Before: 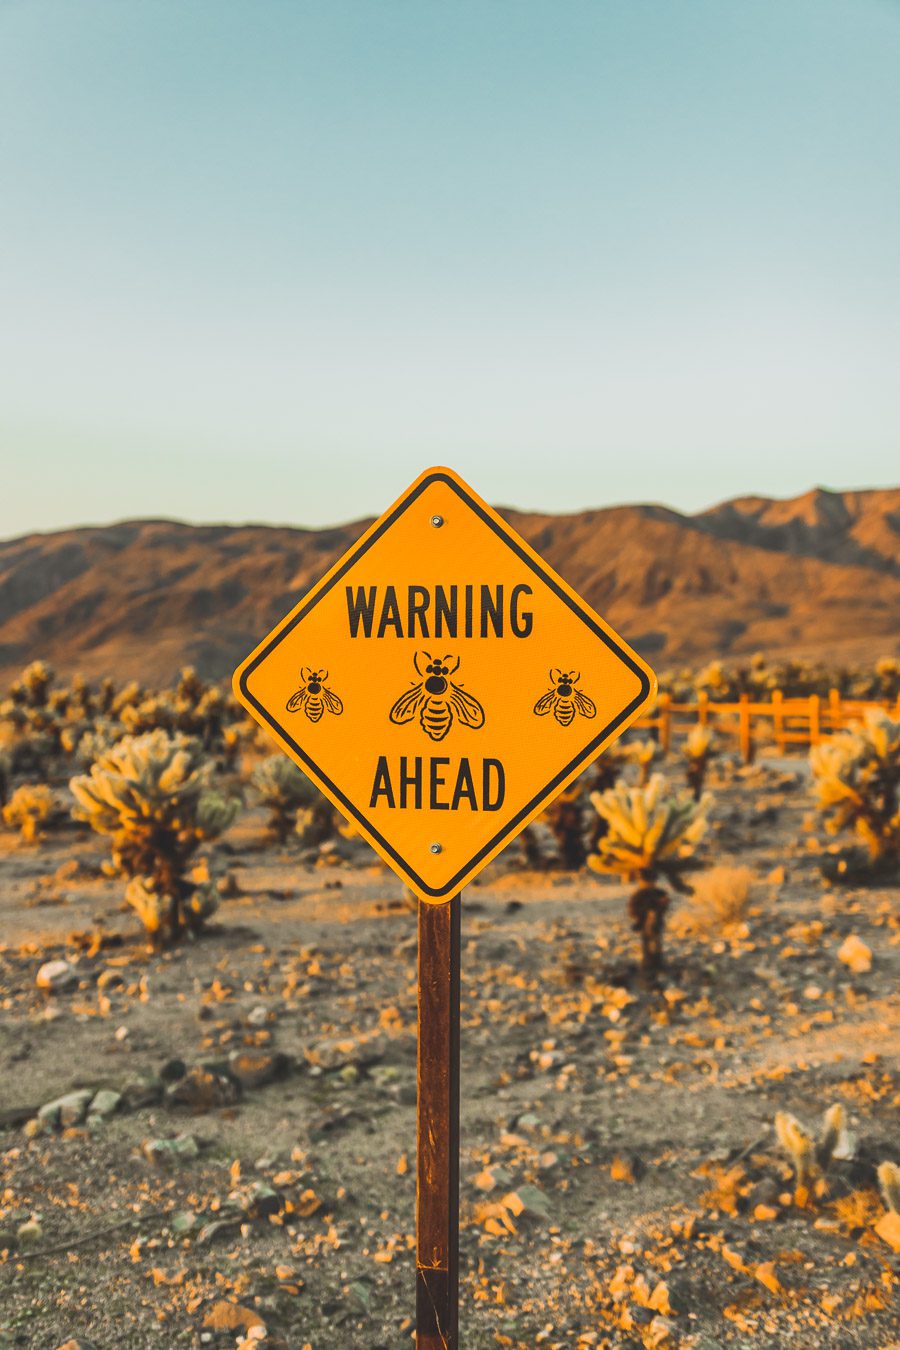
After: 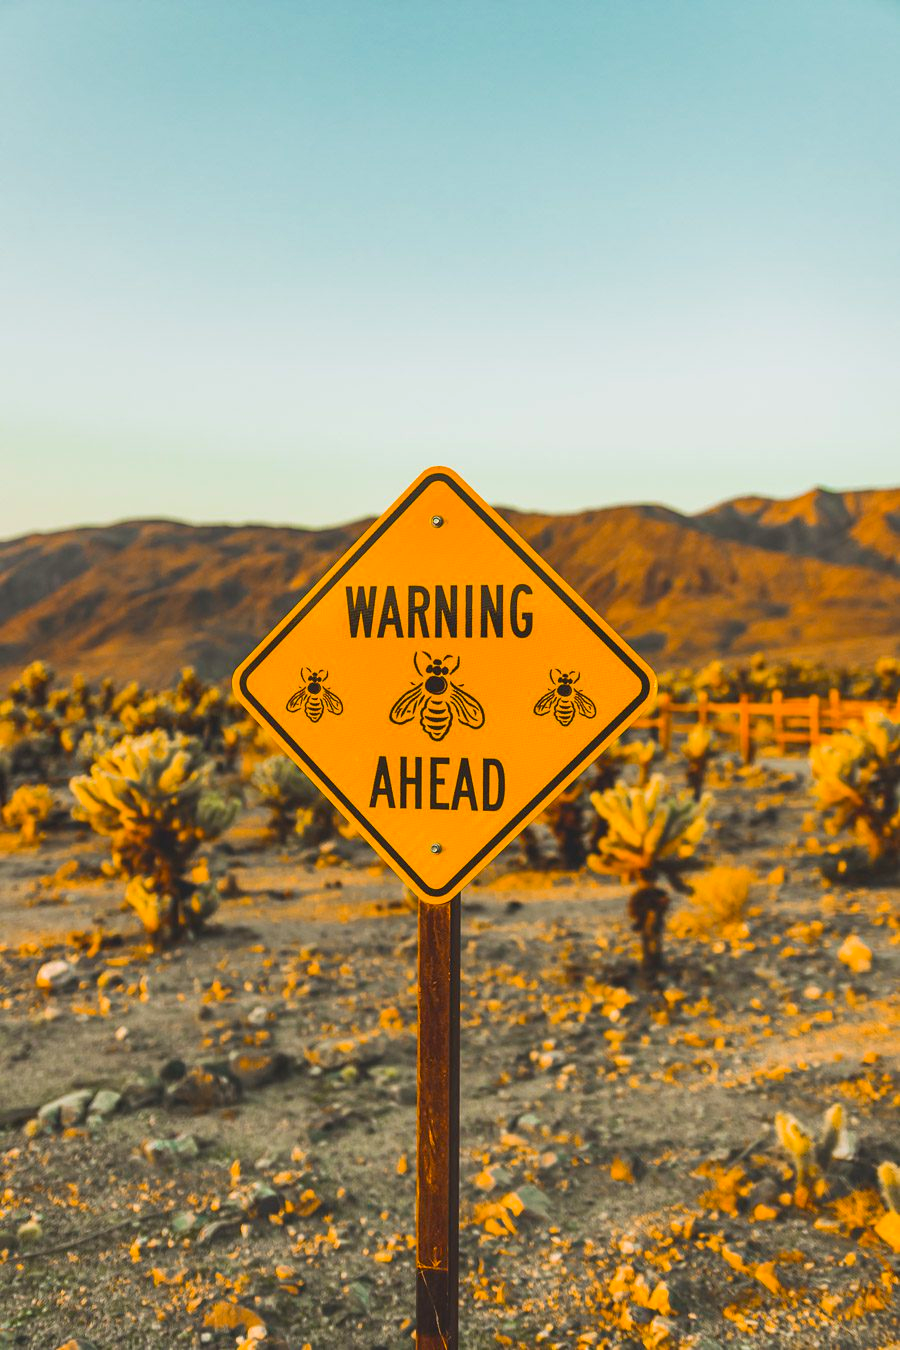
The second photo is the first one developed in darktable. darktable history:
color balance rgb: perceptual saturation grading › global saturation 31.073%, contrast 4.82%
